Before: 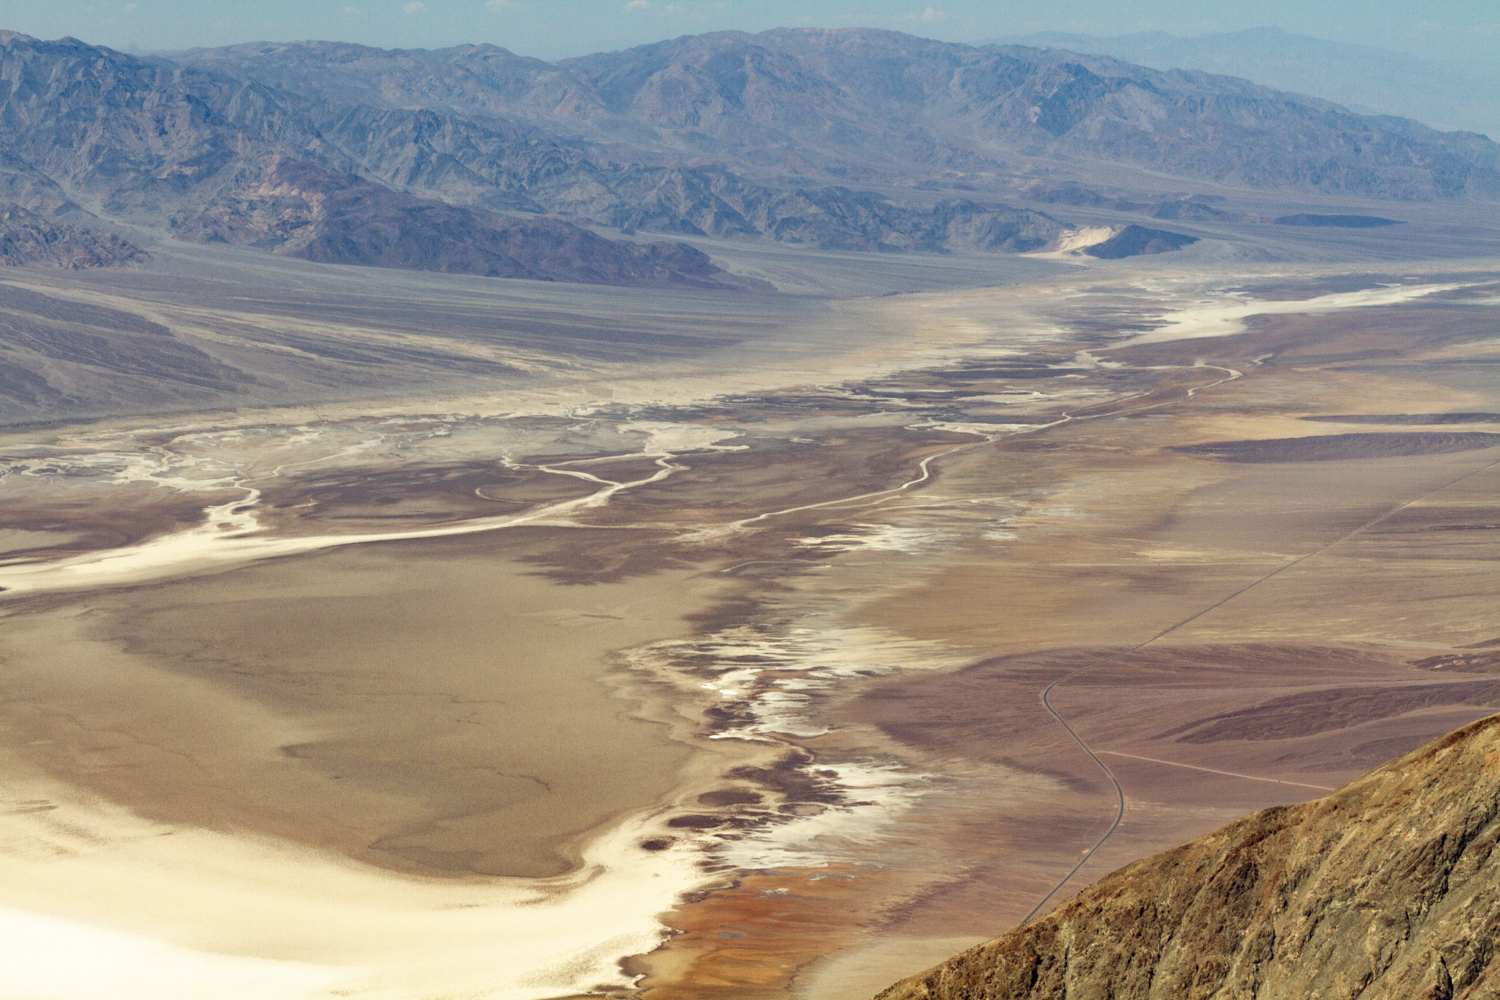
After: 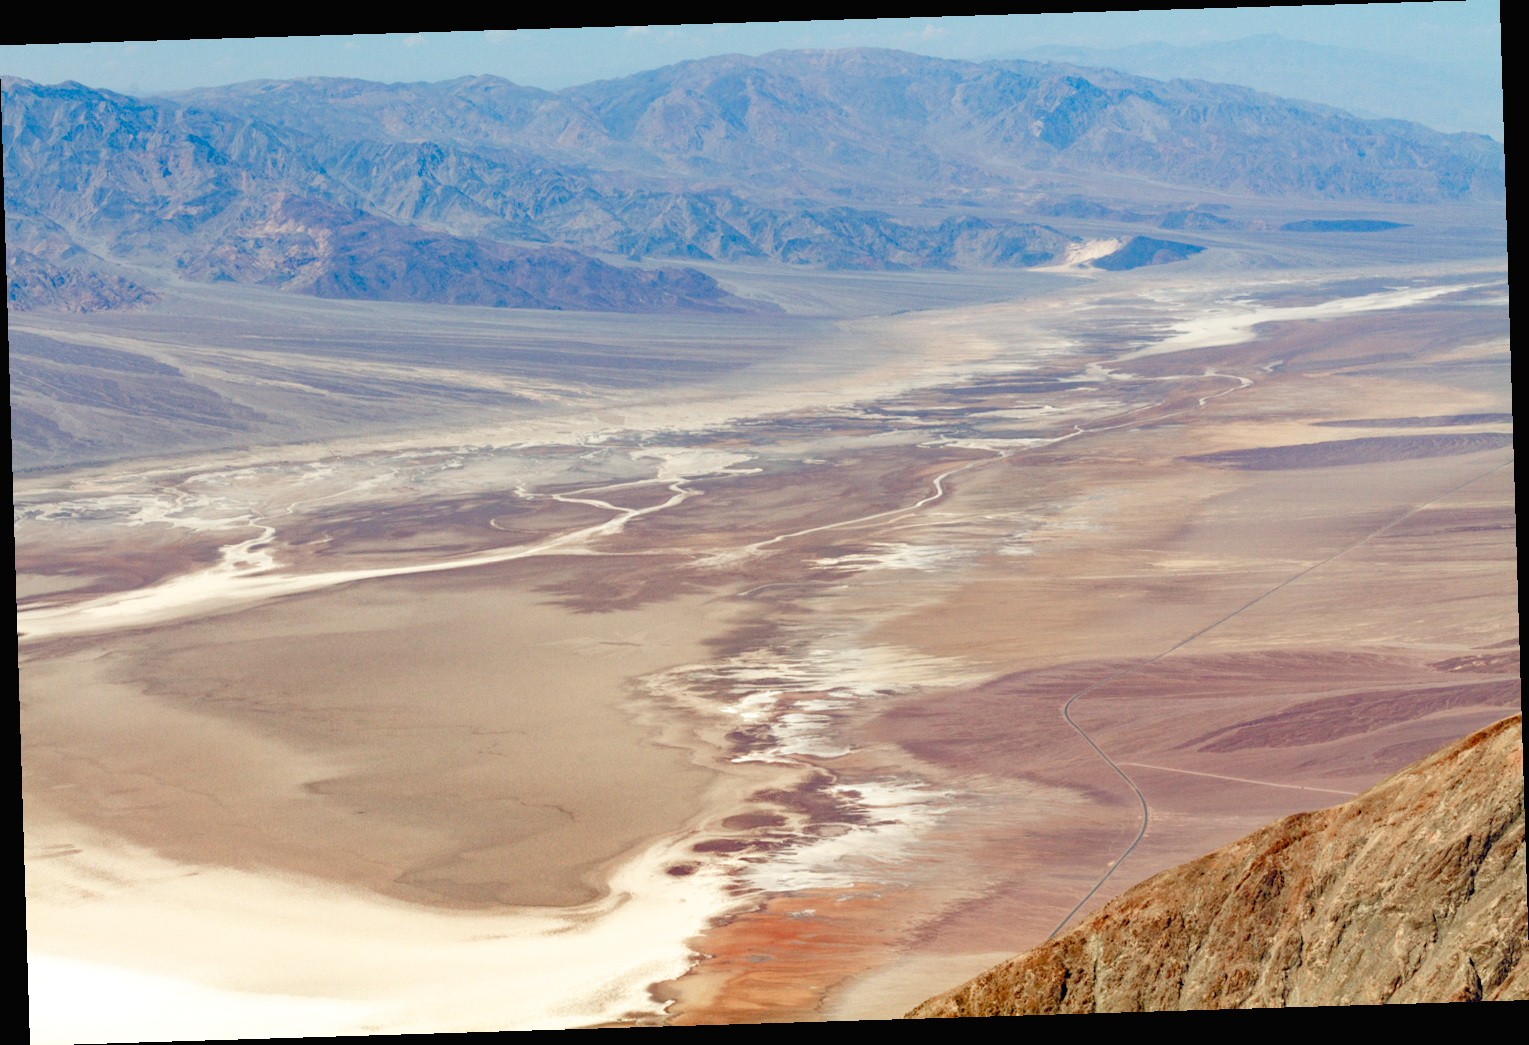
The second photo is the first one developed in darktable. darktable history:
exposure: black level correction 0, exposure 0.7 EV, compensate exposure bias true, compensate highlight preservation false
rotate and perspective: rotation -1.75°, automatic cropping off
white balance: red 0.983, blue 1.036
color balance rgb: shadows lift › chroma 1%, shadows lift › hue 113°, highlights gain › chroma 0.2%, highlights gain › hue 333°, perceptual saturation grading › global saturation 20%, perceptual saturation grading › highlights -50%, perceptual saturation grading › shadows 25%, contrast -20%
